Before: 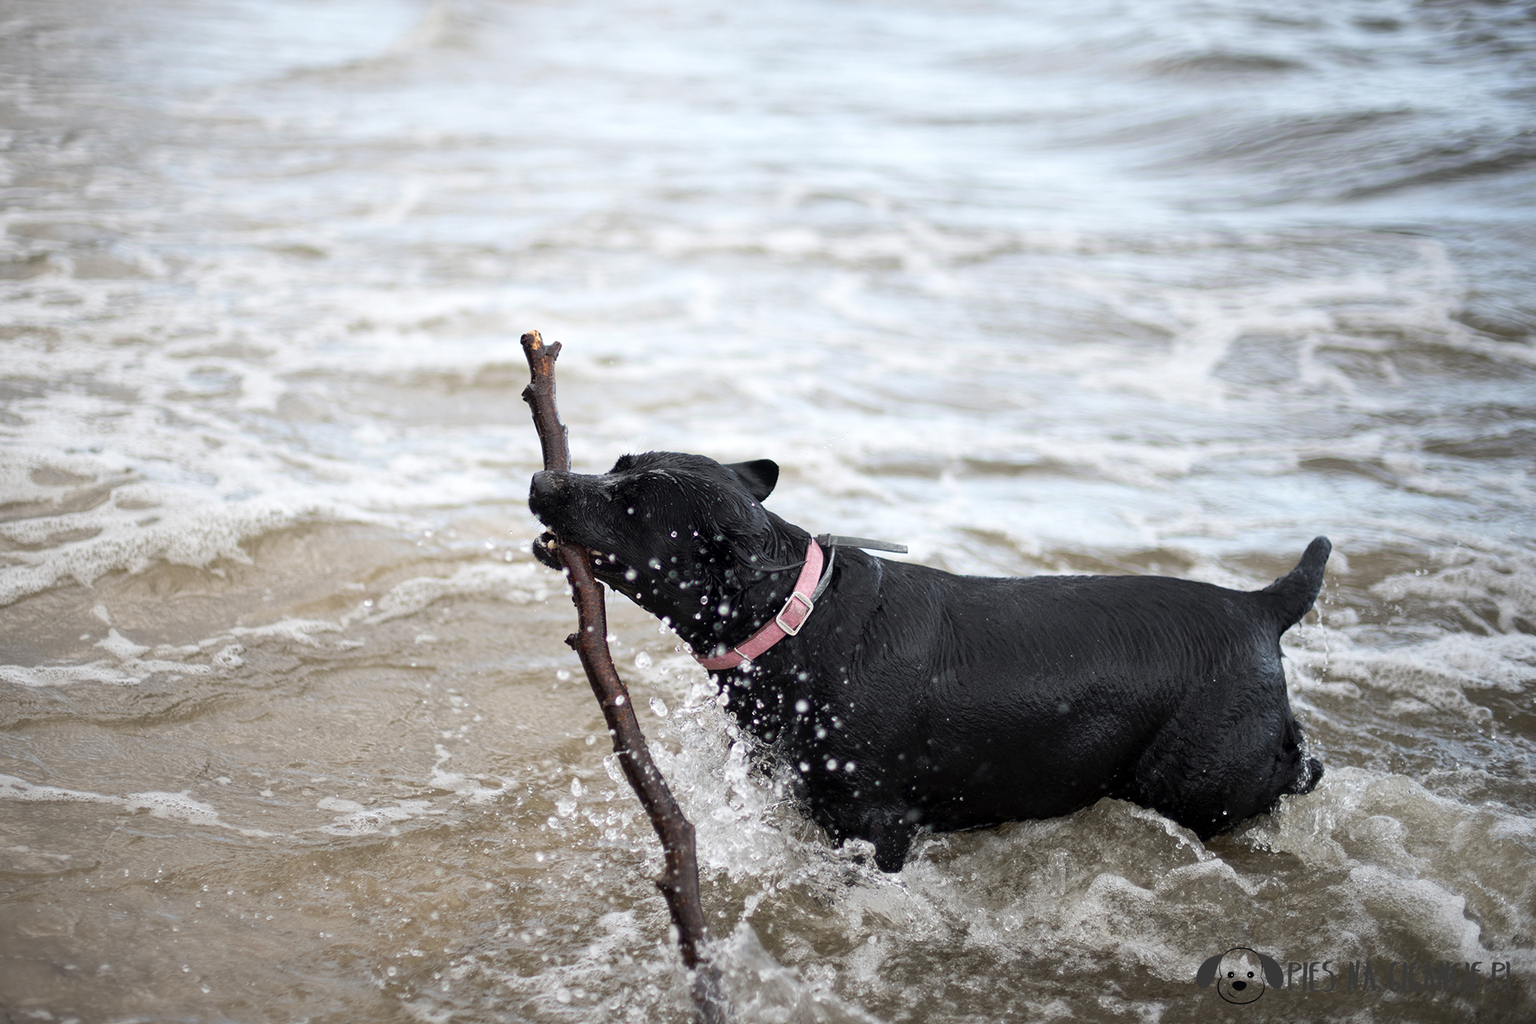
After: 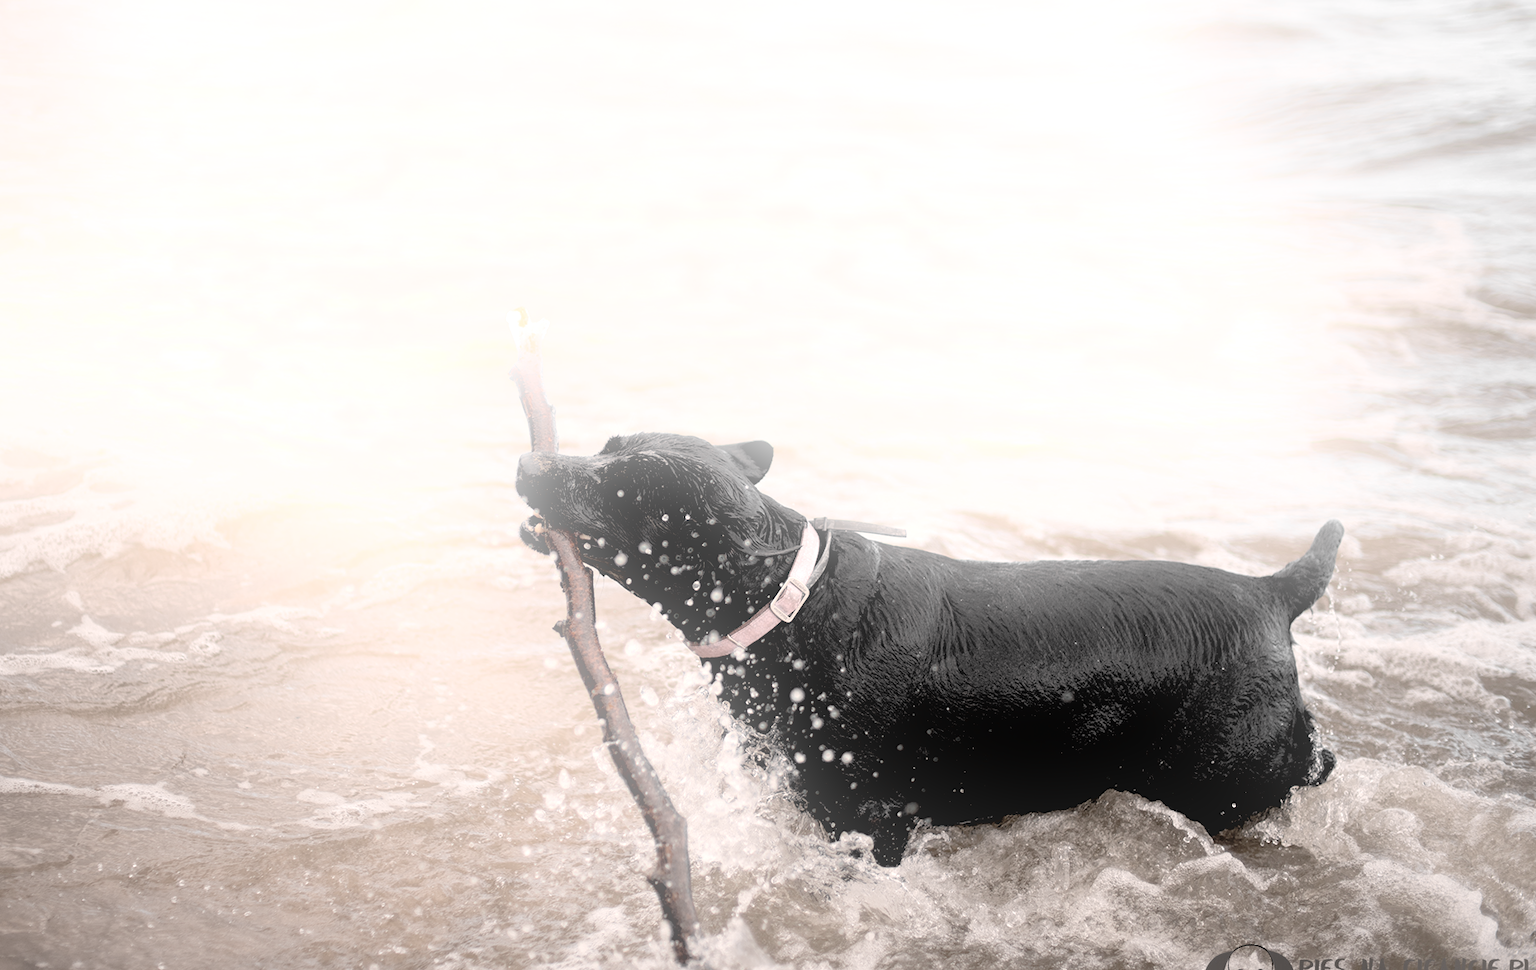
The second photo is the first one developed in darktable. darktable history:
color zones: curves: ch0 [(0, 0.613) (0.01, 0.613) (0.245, 0.448) (0.498, 0.529) (0.642, 0.665) (0.879, 0.777) (0.99, 0.613)]; ch1 [(0, 0.035) (0.121, 0.189) (0.259, 0.197) (0.415, 0.061) (0.589, 0.022) (0.732, 0.022) (0.857, 0.026) (0.991, 0.053)]
exposure: black level correction 0.011, compensate highlight preservation false
crop: left 1.964%, top 3.251%, right 1.122%, bottom 4.933%
bloom: on, module defaults
white balance: red 1.127, blue 0.943
contrast brightness saturation: brightness 0.15
